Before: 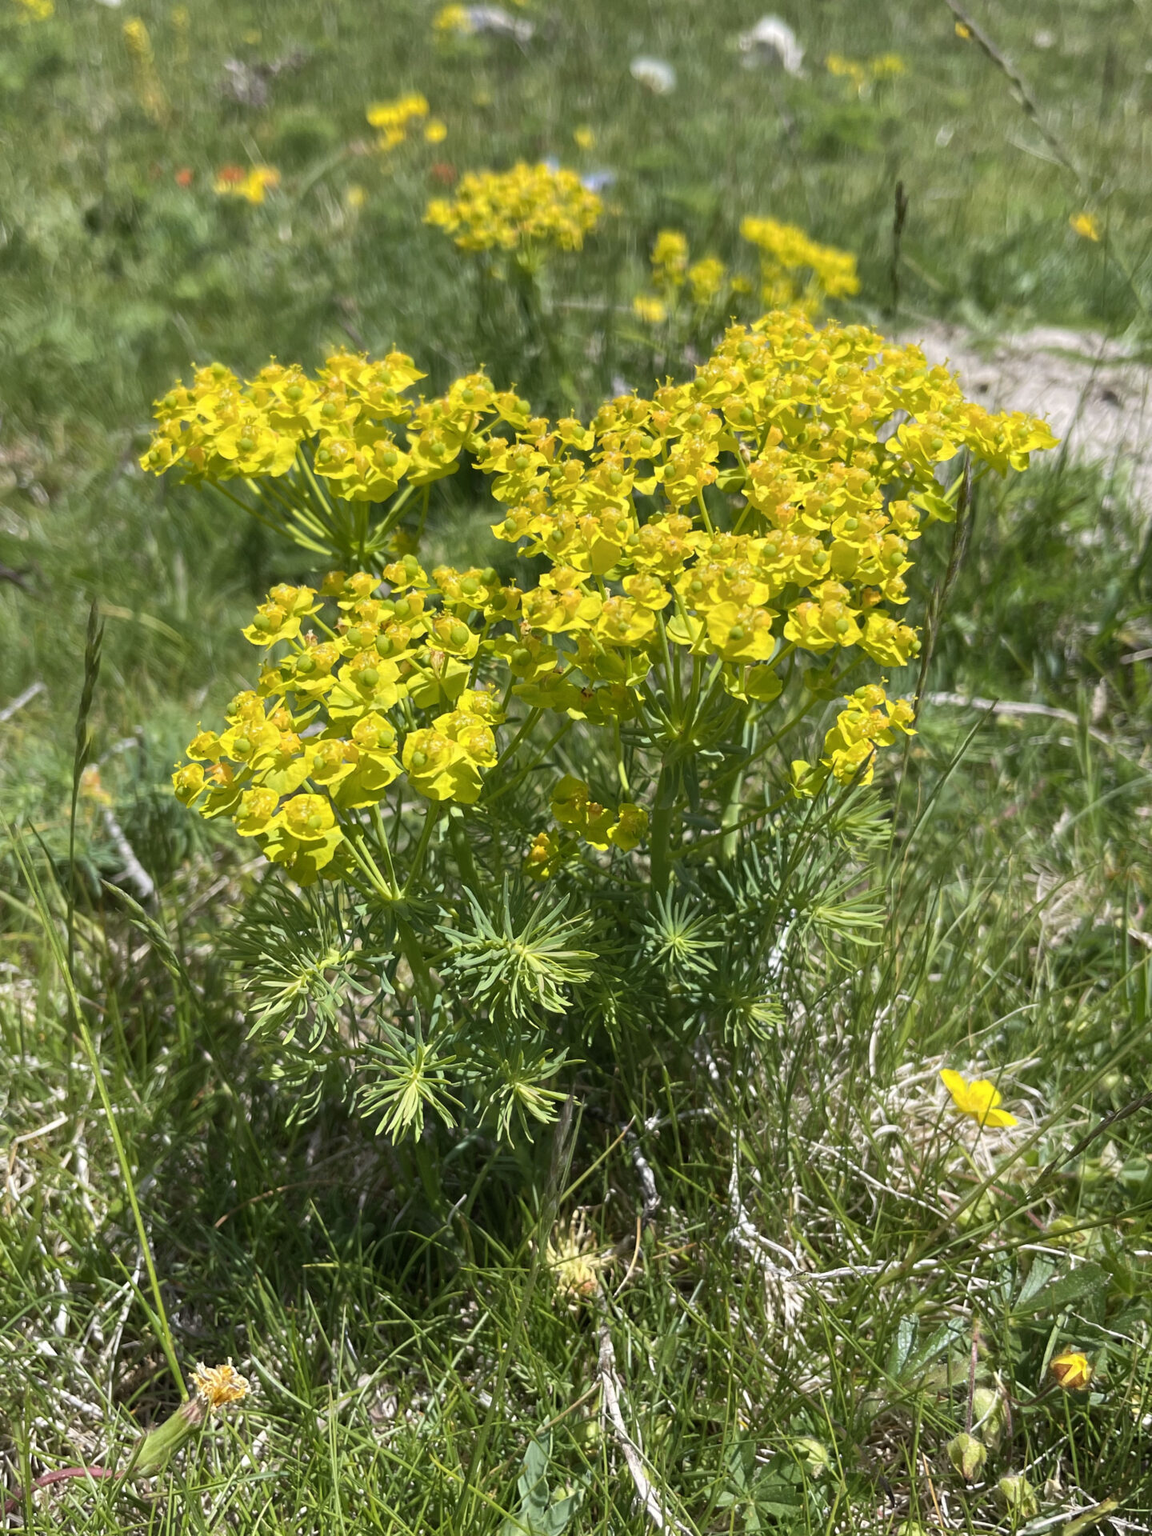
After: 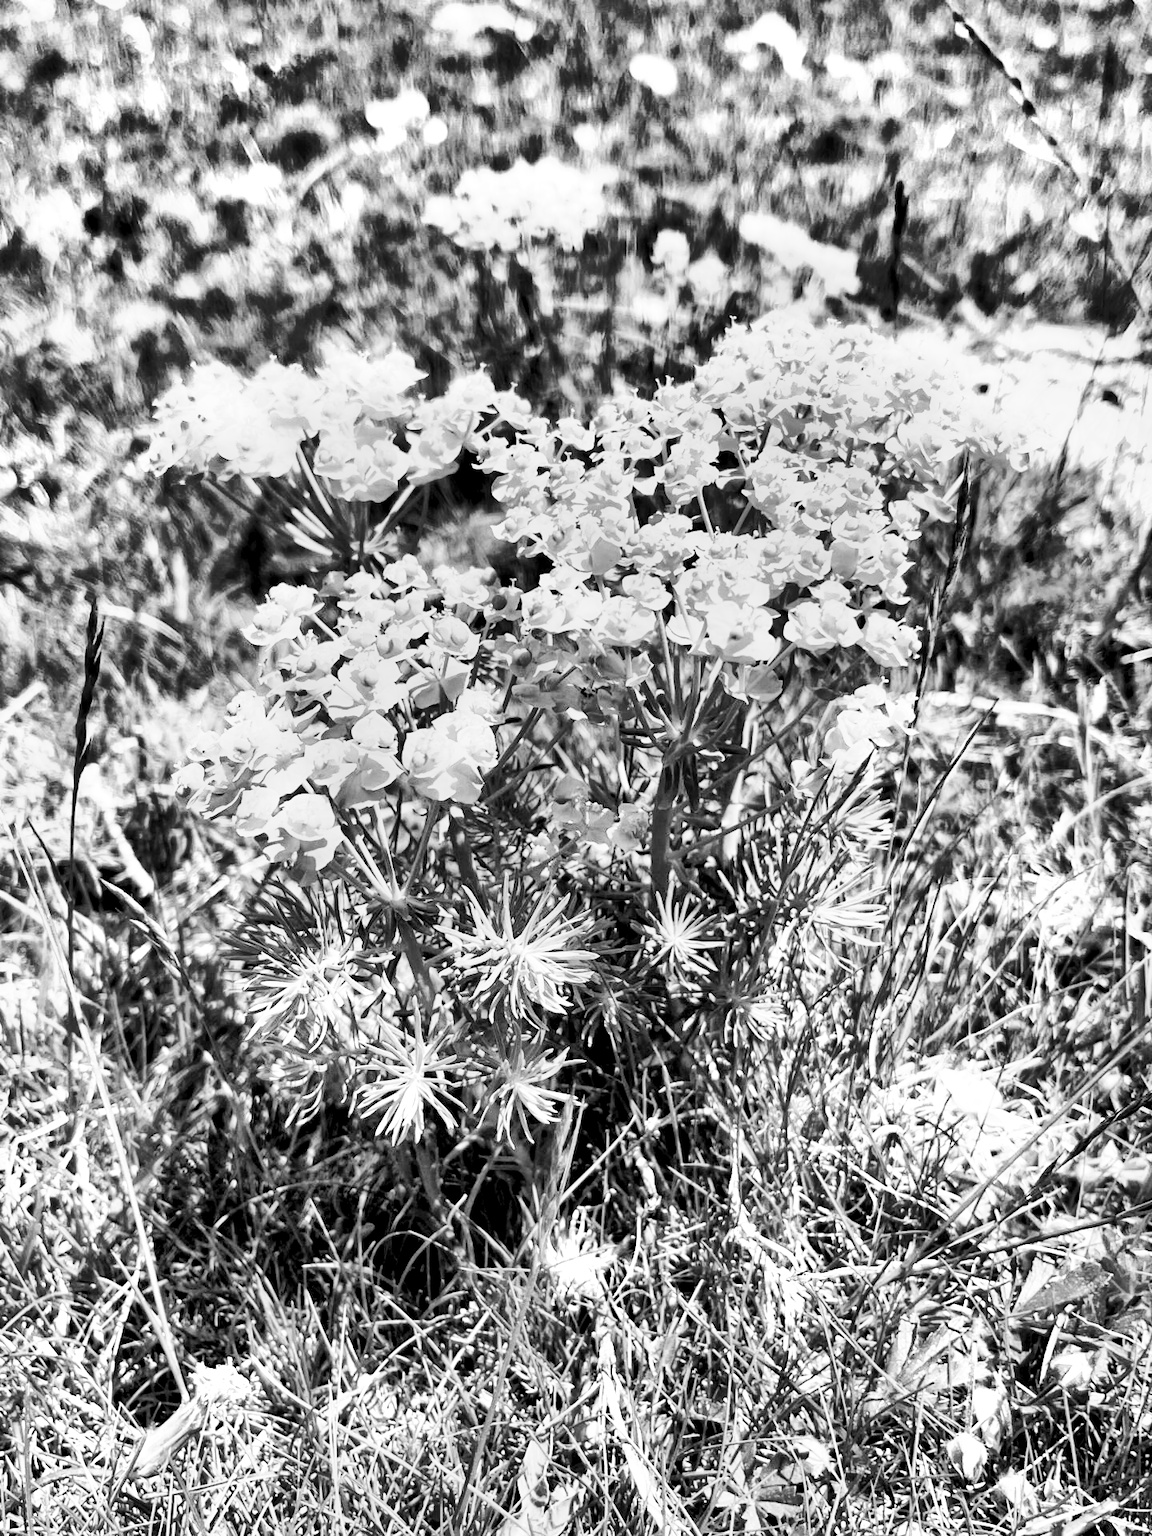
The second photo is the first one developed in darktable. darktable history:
contrast brightness saturation: contrast 0.28
exposure: exposure 0.2 EV, compensate highlight preservation false
base curve: curves: ch0 [(0, 0) (0.028, 0.03) (0.121, 0.232) (0.46, 0.748) (0.859, 0.968) (1, 1)], preserve colors none
monochrome: a 26.22, b 42.67, size 0.8
local contrast: mode bilateral grid, contrast 25, coarseness 60, detail 151%, midtone range 0.2
tone mapping: contrast compression 1.5, spatial extent 10 | blend: blend mode average, opacity 100%; mask: uniform (no mask)
shadows and highlights: shadows 75, highlights -60.85, soften with gaussian
contrast equalizer: y [[0.535, 0.543, 0.548, 0.548, 0.542, 0.532], [0.5 ×6], [0.5 ×6], [0 ×6], [0 ×6]]
tone curve: curves: ch0 [(0, 0) (0.004, 0.001) (0.133, 0.16) (0.325, 0.399) (0.475, 0.588) (0.832, 0.903) (1, 1)], color space Lab, linked channels, preserve colors none
levels: black 3.83%, white 90.64%, levels [0.044, 0.416, 0.908]
